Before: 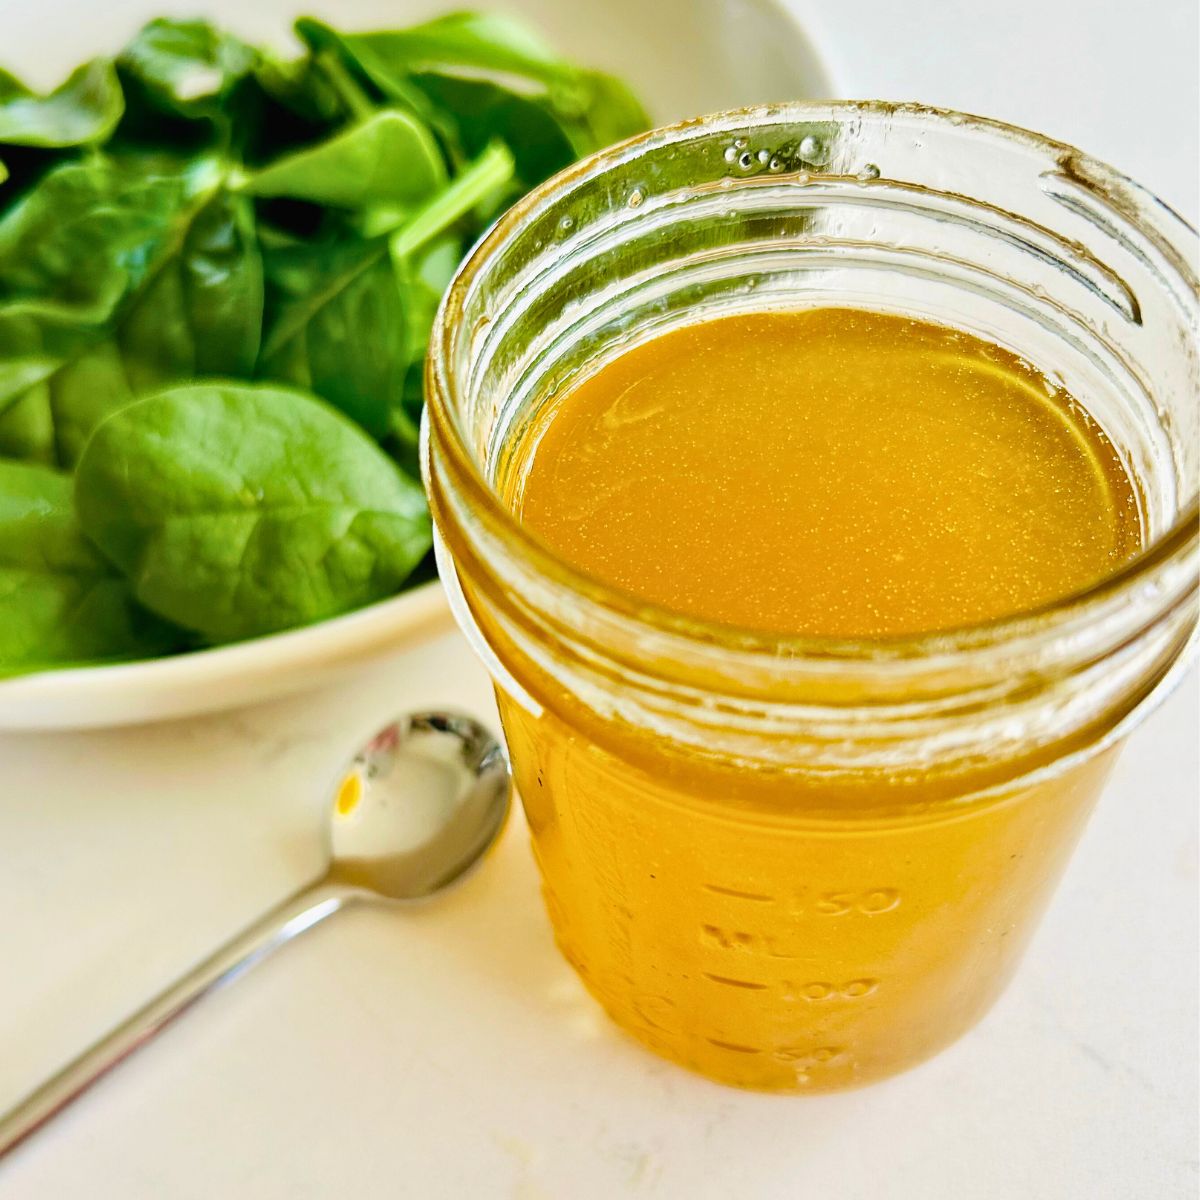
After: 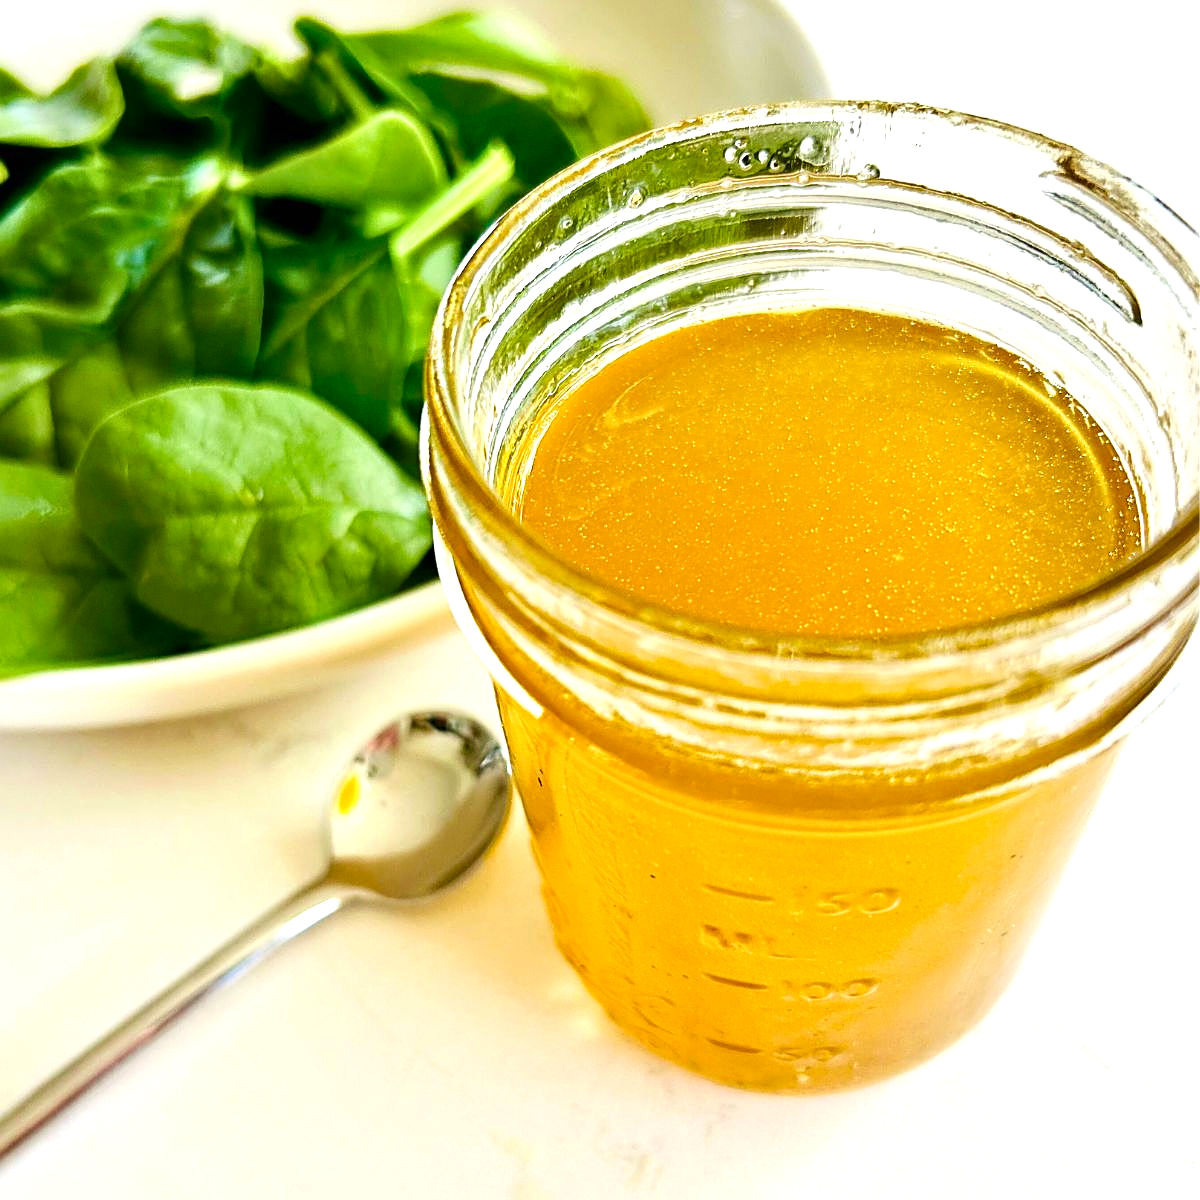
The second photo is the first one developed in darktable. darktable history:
contrast brightness saturation: brightness -0.09
exposure: black level correction 0.001, exposure 0.5 EV, compensate exposure bias true, compensate highlight preservation false
sharpen: on, module defaults
